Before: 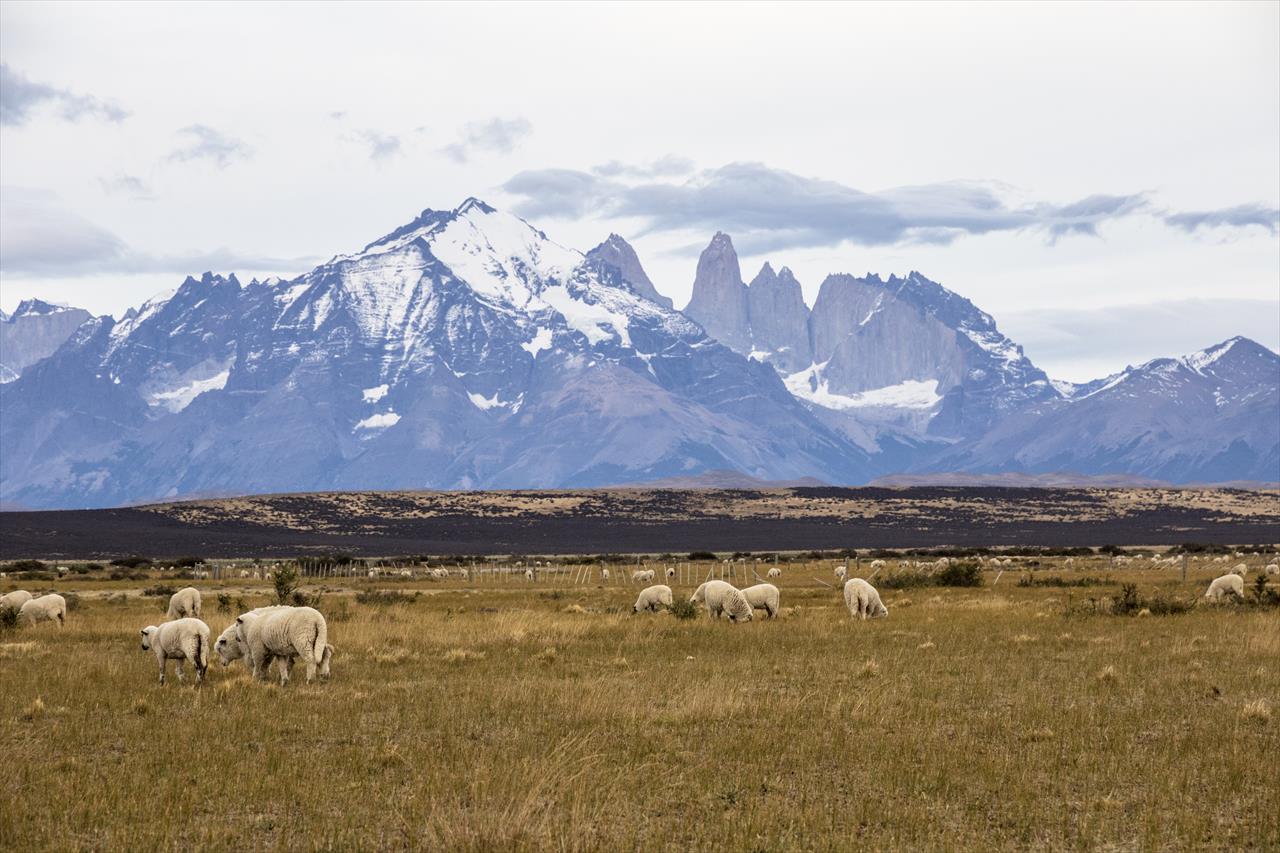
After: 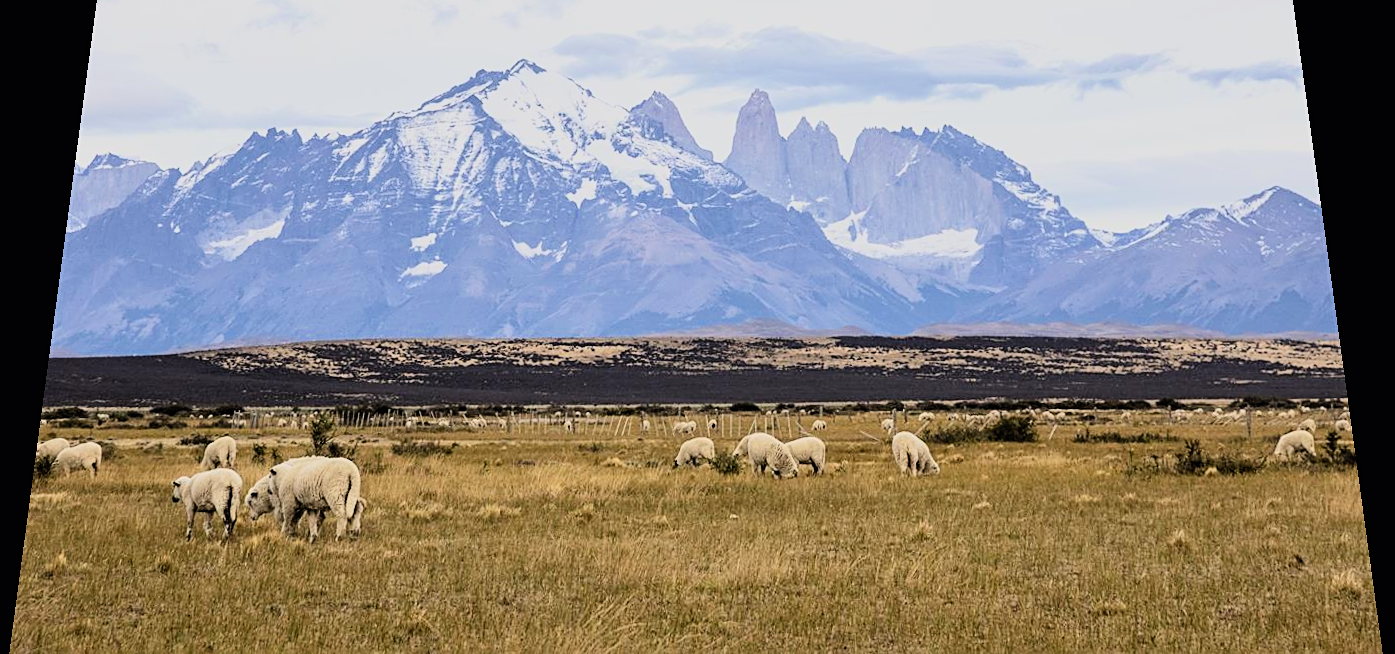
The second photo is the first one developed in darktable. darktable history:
contrast brightness saturation: contrast 0.2, brightness 0.15, saturation 0.14
sharpen: on, module defaults
rotate and perspective: rotation 0.128°, lens shift (vertical) -0.181, lens shift (horizontal) -0.044, shear 0.001, automatic cropping off
crop: top 13.819%, bottom 11.169%
filmic rgb: black relative exposure -7.15 EV, white relative exposure 5.36 EV, hardness 3.02, color science v6 (2022)
